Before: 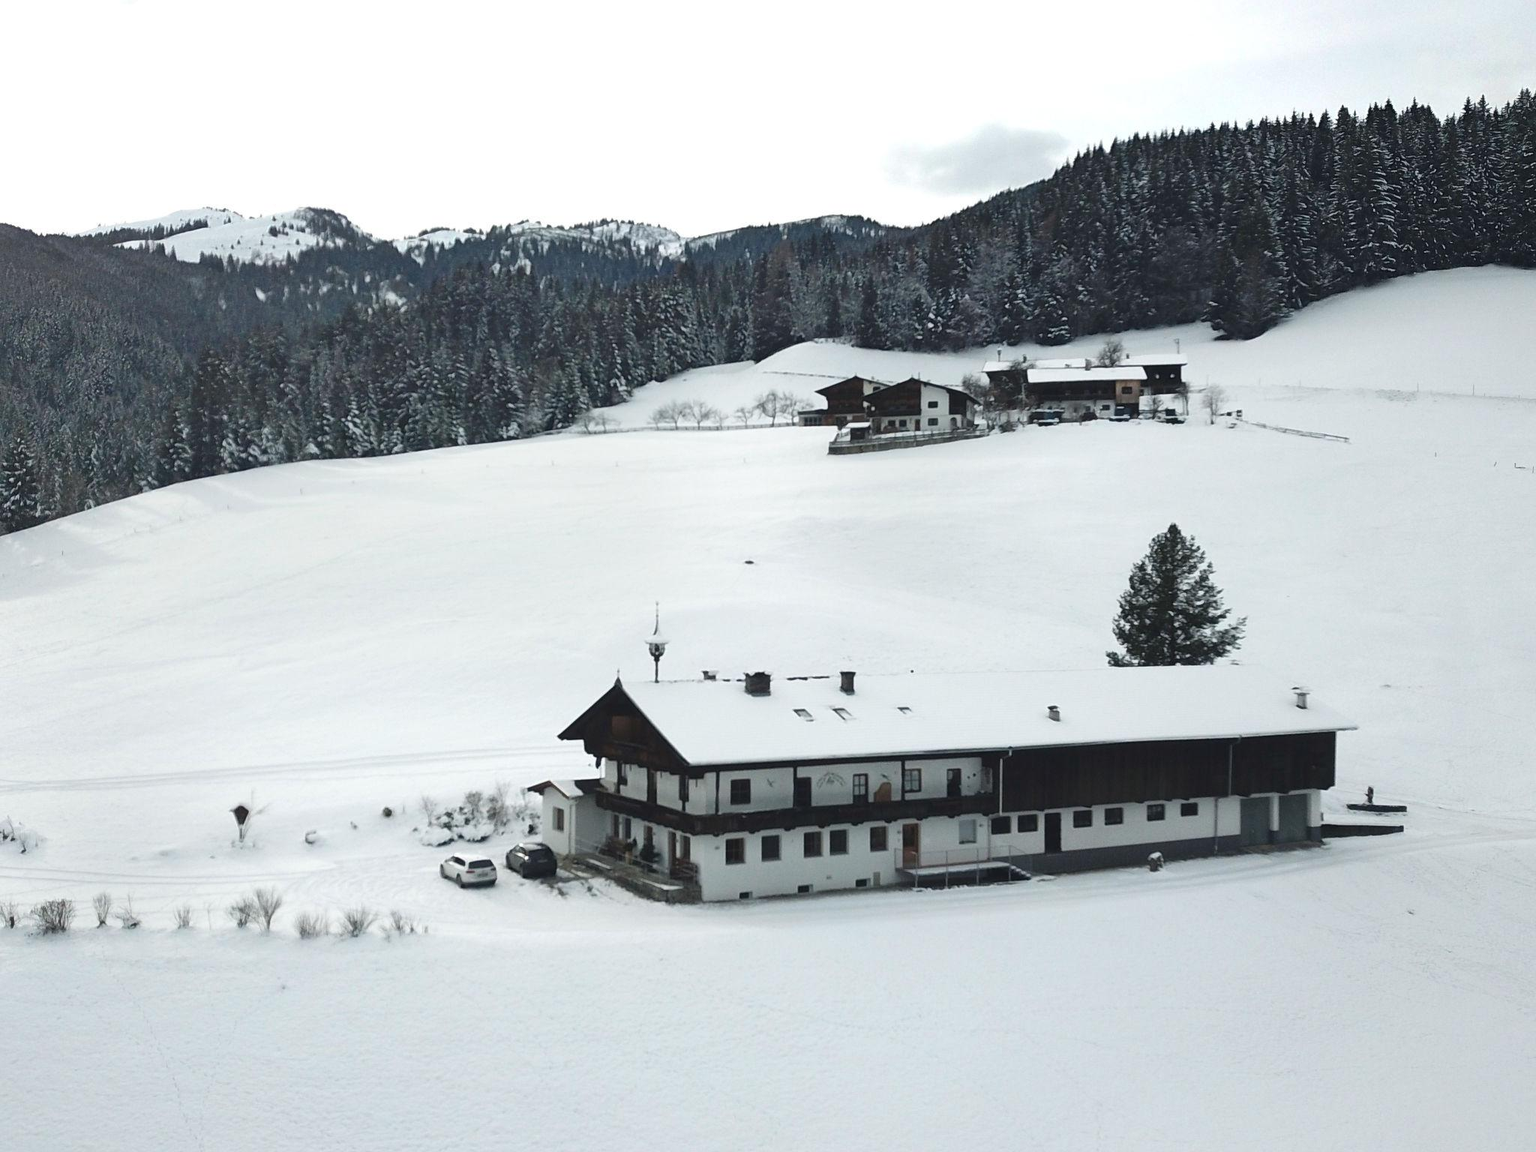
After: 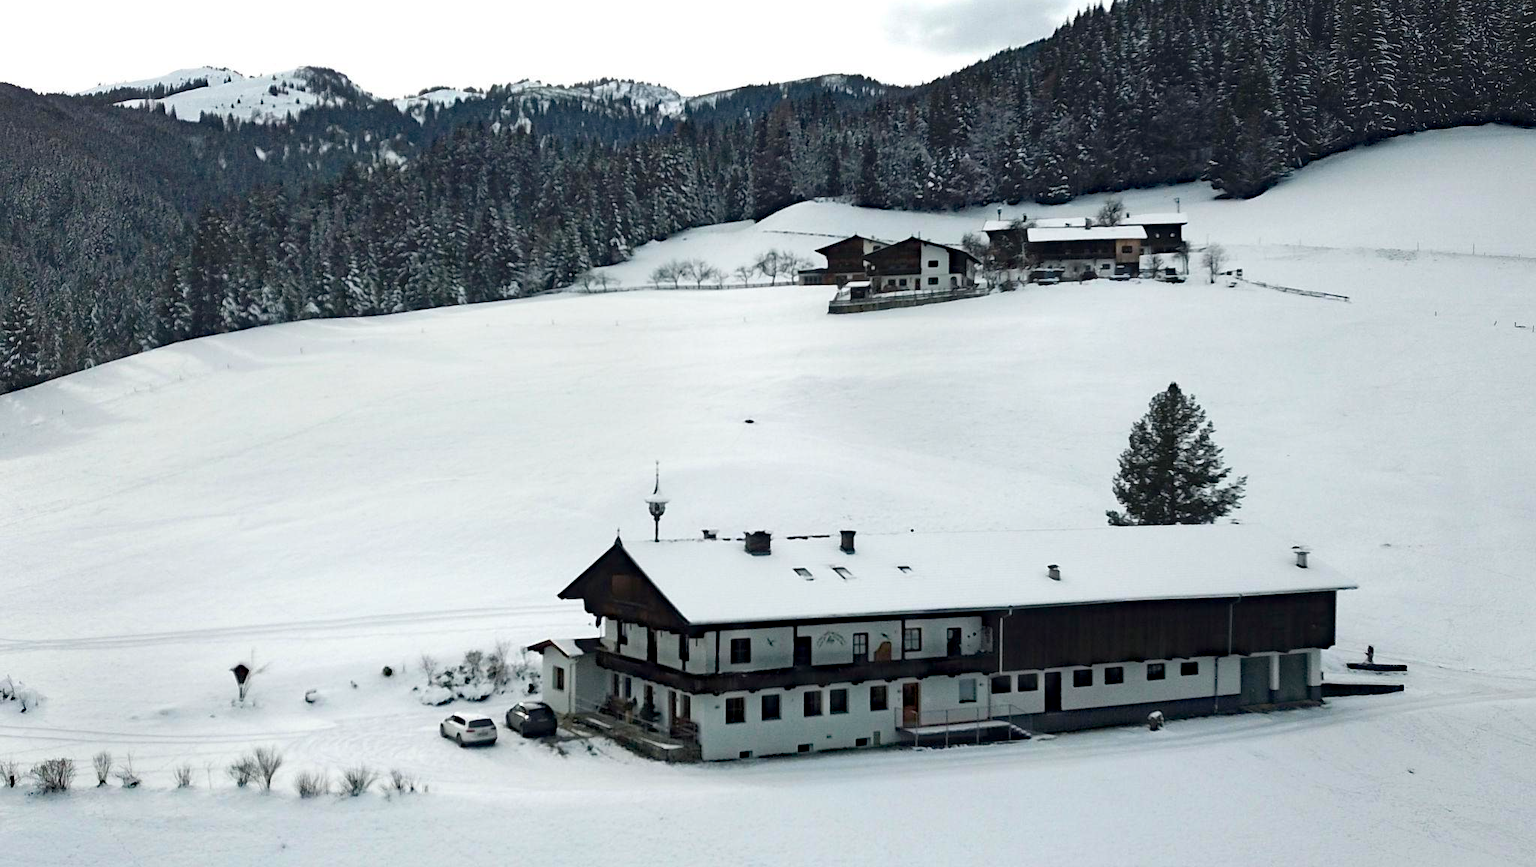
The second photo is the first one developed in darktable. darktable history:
crop and rotate: top 12.261%, bottom 12.355%
haze removal: strength 0.525, distance 0.921, compatibility mode true, adaptive false
